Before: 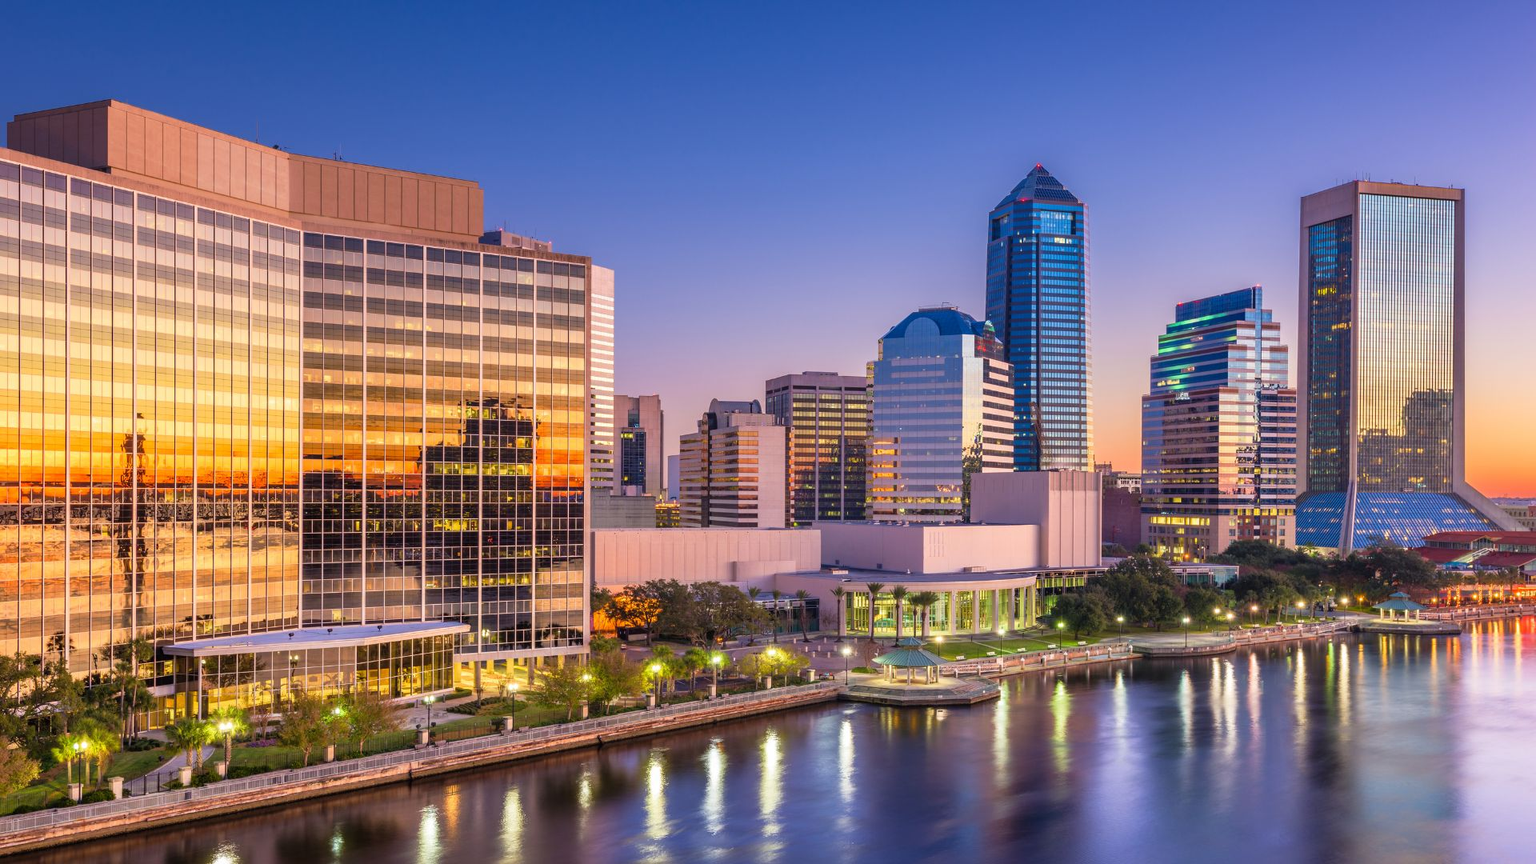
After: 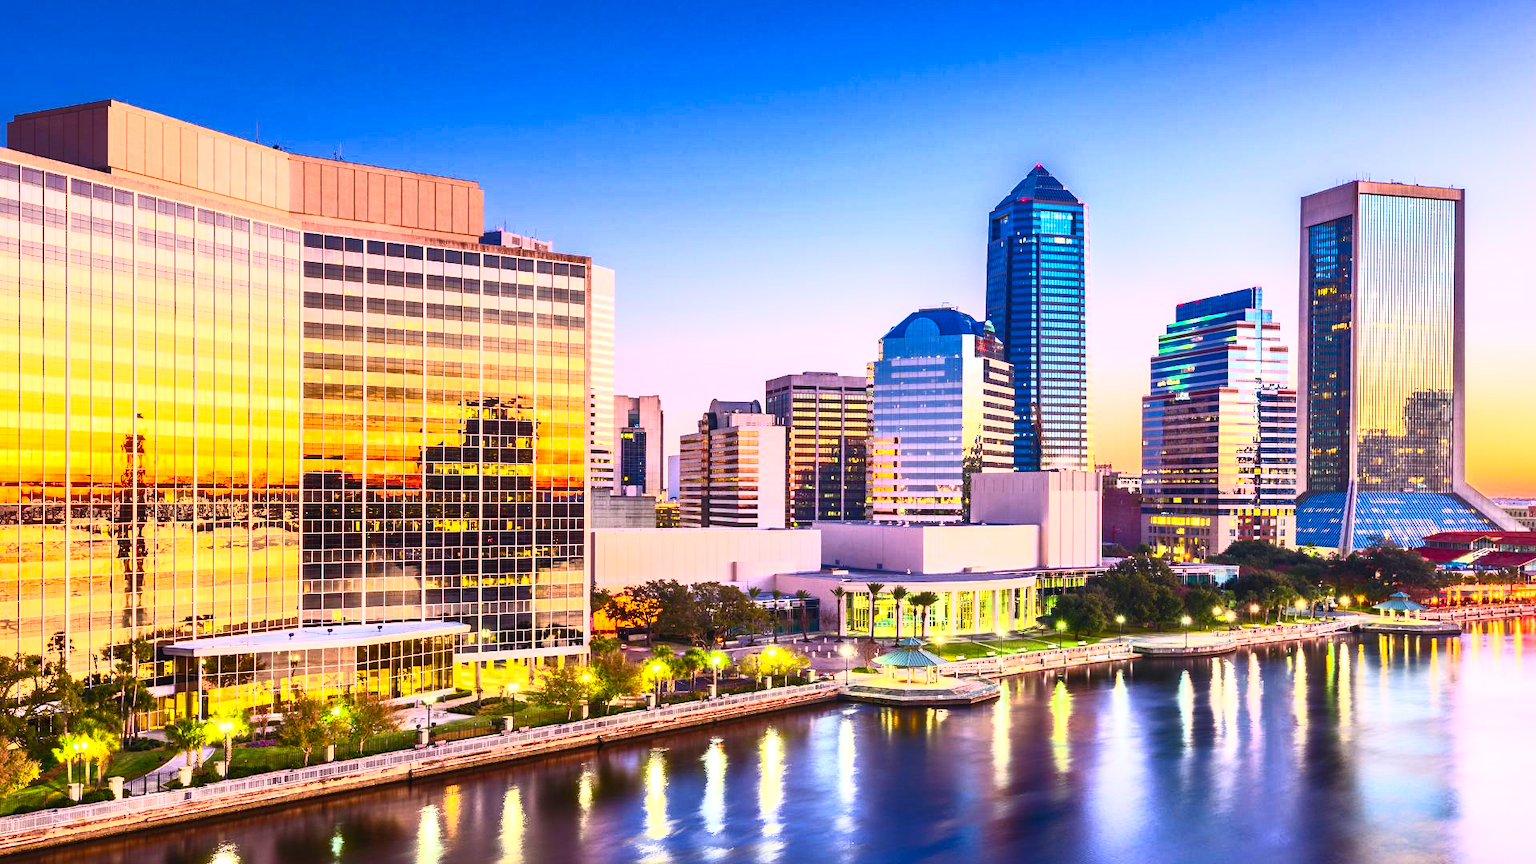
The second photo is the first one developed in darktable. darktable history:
contrast brightness saturation: contrast 0.81, brightness 0.604, saturation 0.606
local contrast: mode bilateral grid, contrast 21, coarseness 51, detail 119%, midtone range 0.2
